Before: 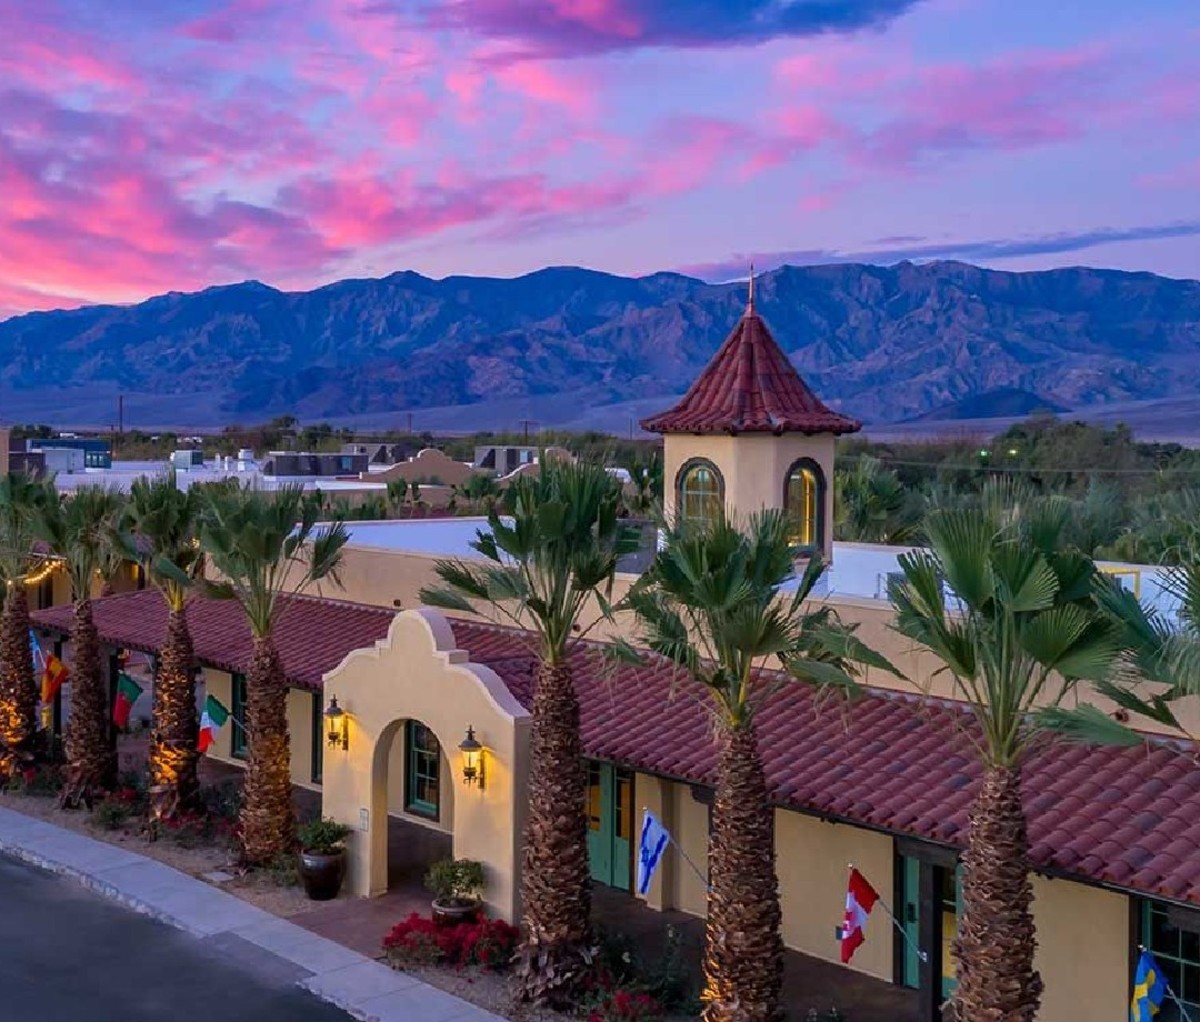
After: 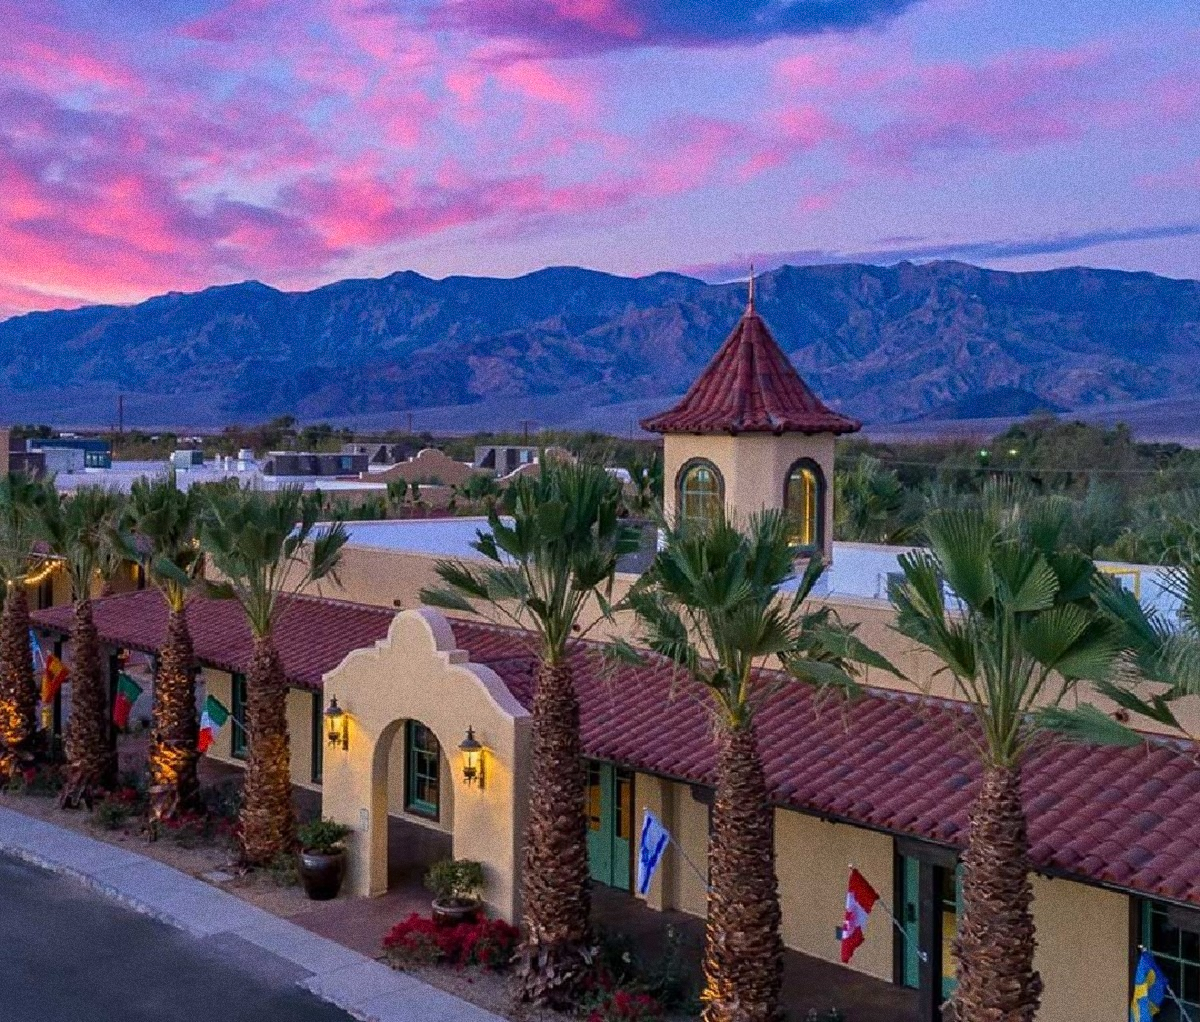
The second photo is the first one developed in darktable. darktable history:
grain: coarseness 0.09 ISO, strength 40%
exposure: compensate highlight preservation false
